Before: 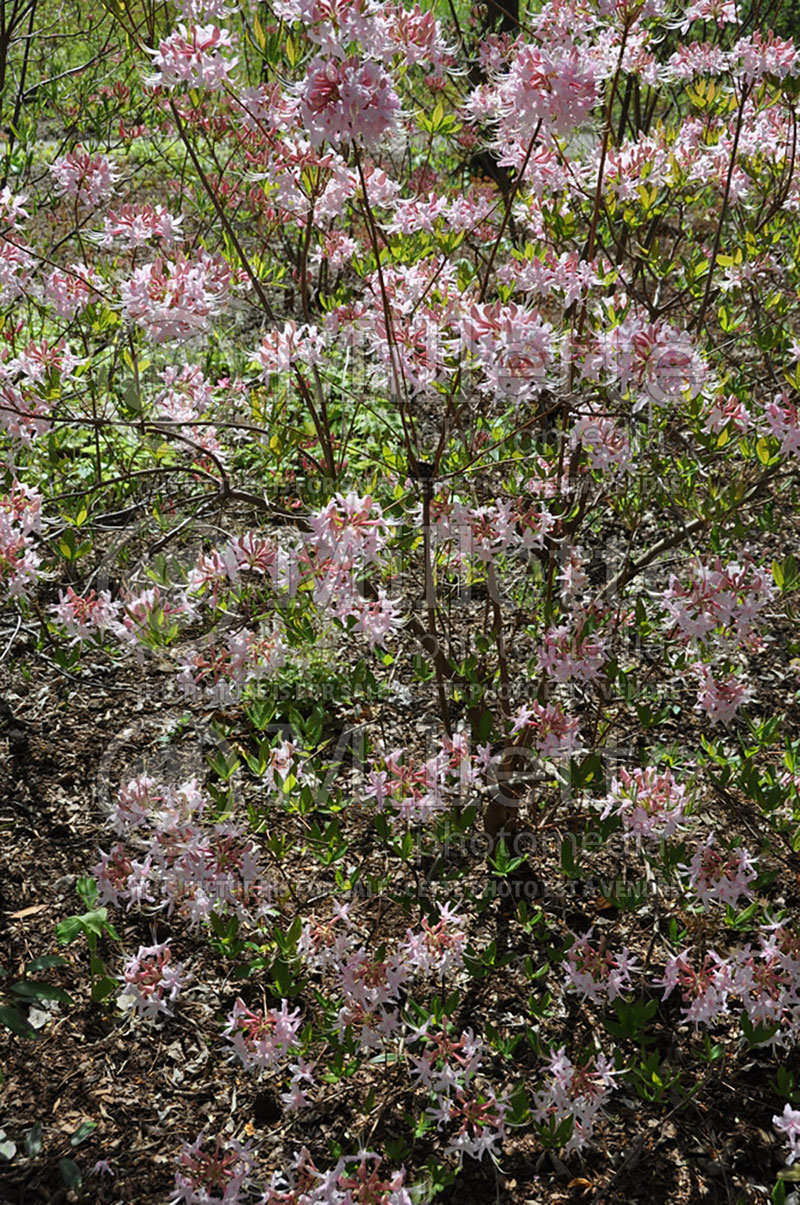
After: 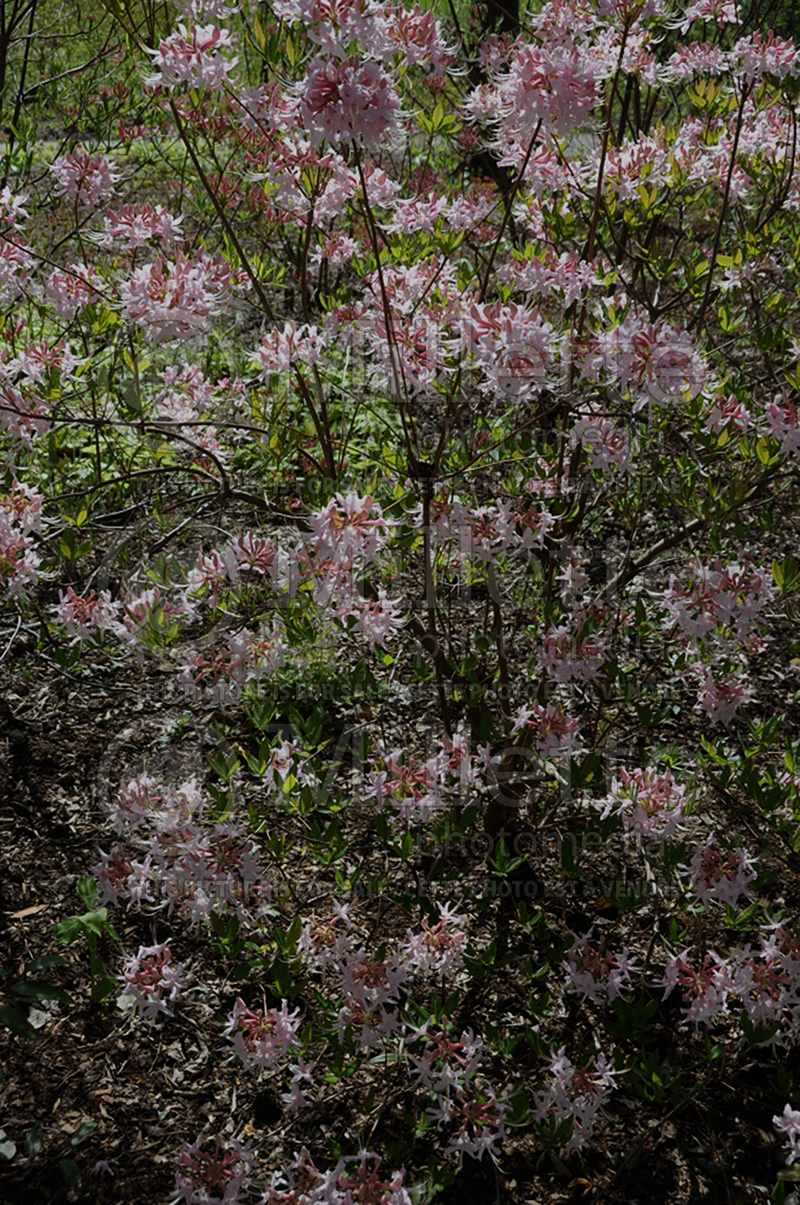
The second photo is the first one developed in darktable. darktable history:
tone equalizer: -7 EV 0.163 EV, -6 EV 0.627 EV, -5 EV 1.16 EV, -4 EV 1.31 EV, -3 EV 1.18 EV, -2 EV 0.6 EV, -1 EV 0.162 EV, edges refinement/feathering 500, mask exposure compensation -1.57 EV, preserve details guided filter
exposure: exposure -2.036 EV, compensate highlight preservation false
